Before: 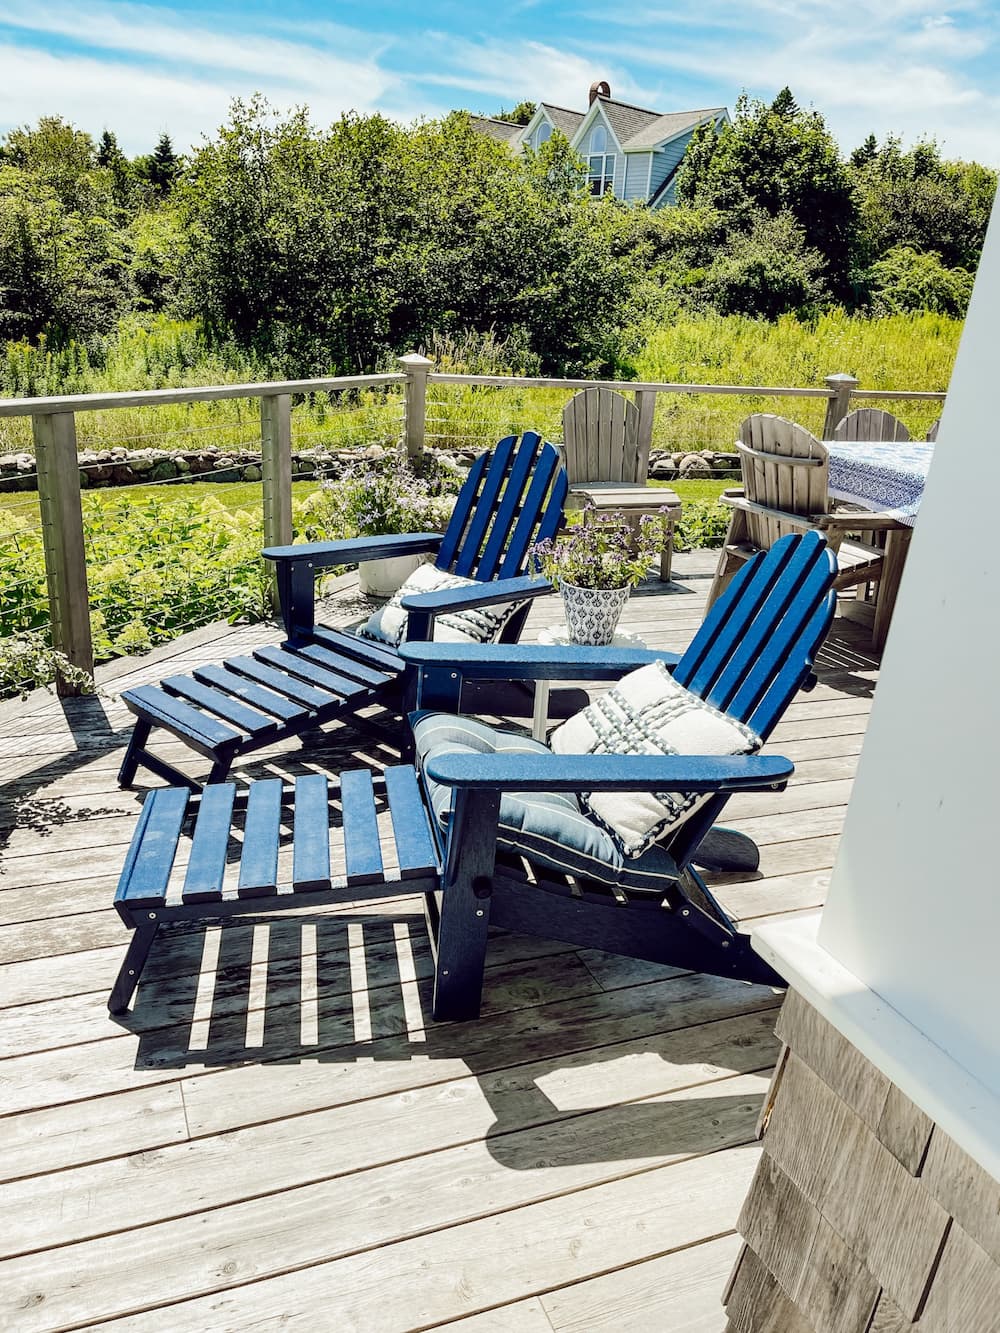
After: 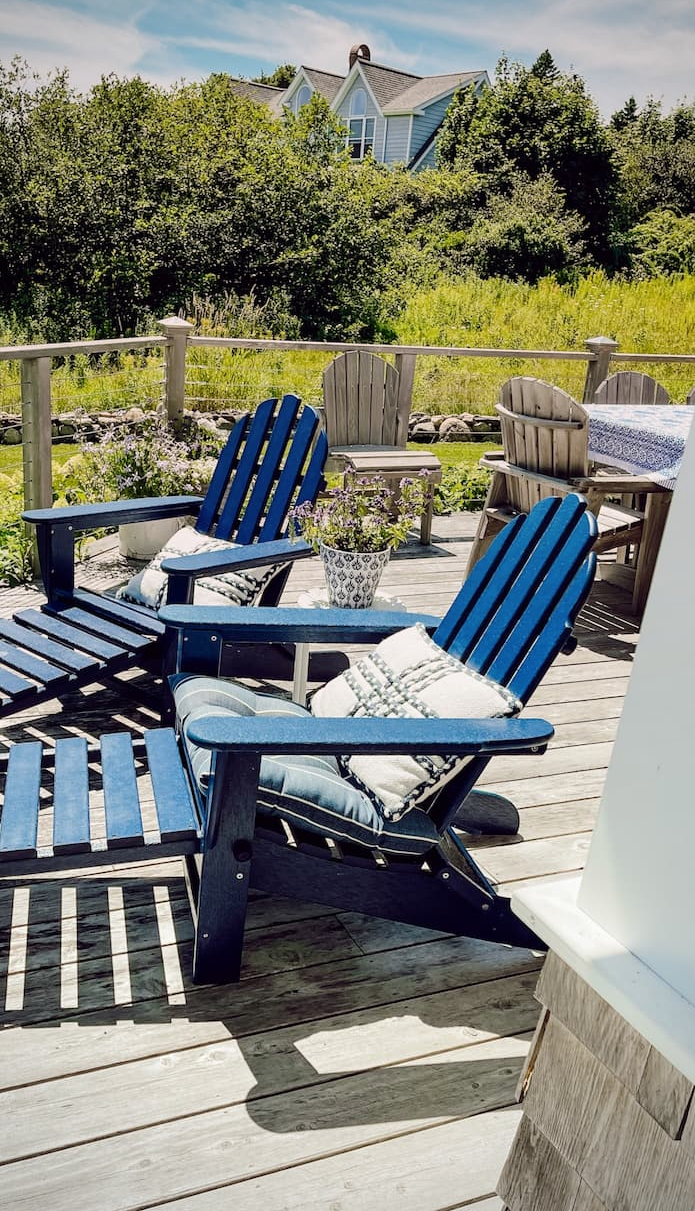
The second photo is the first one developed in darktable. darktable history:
vignetting: unbound false
crop and rotate: left 24.034%, top 2.838%, right 6.406%, bottom 6.299%
graduated density: density 0.38 EV, hardness 21%, rotation -6.11°, saturation 32%
